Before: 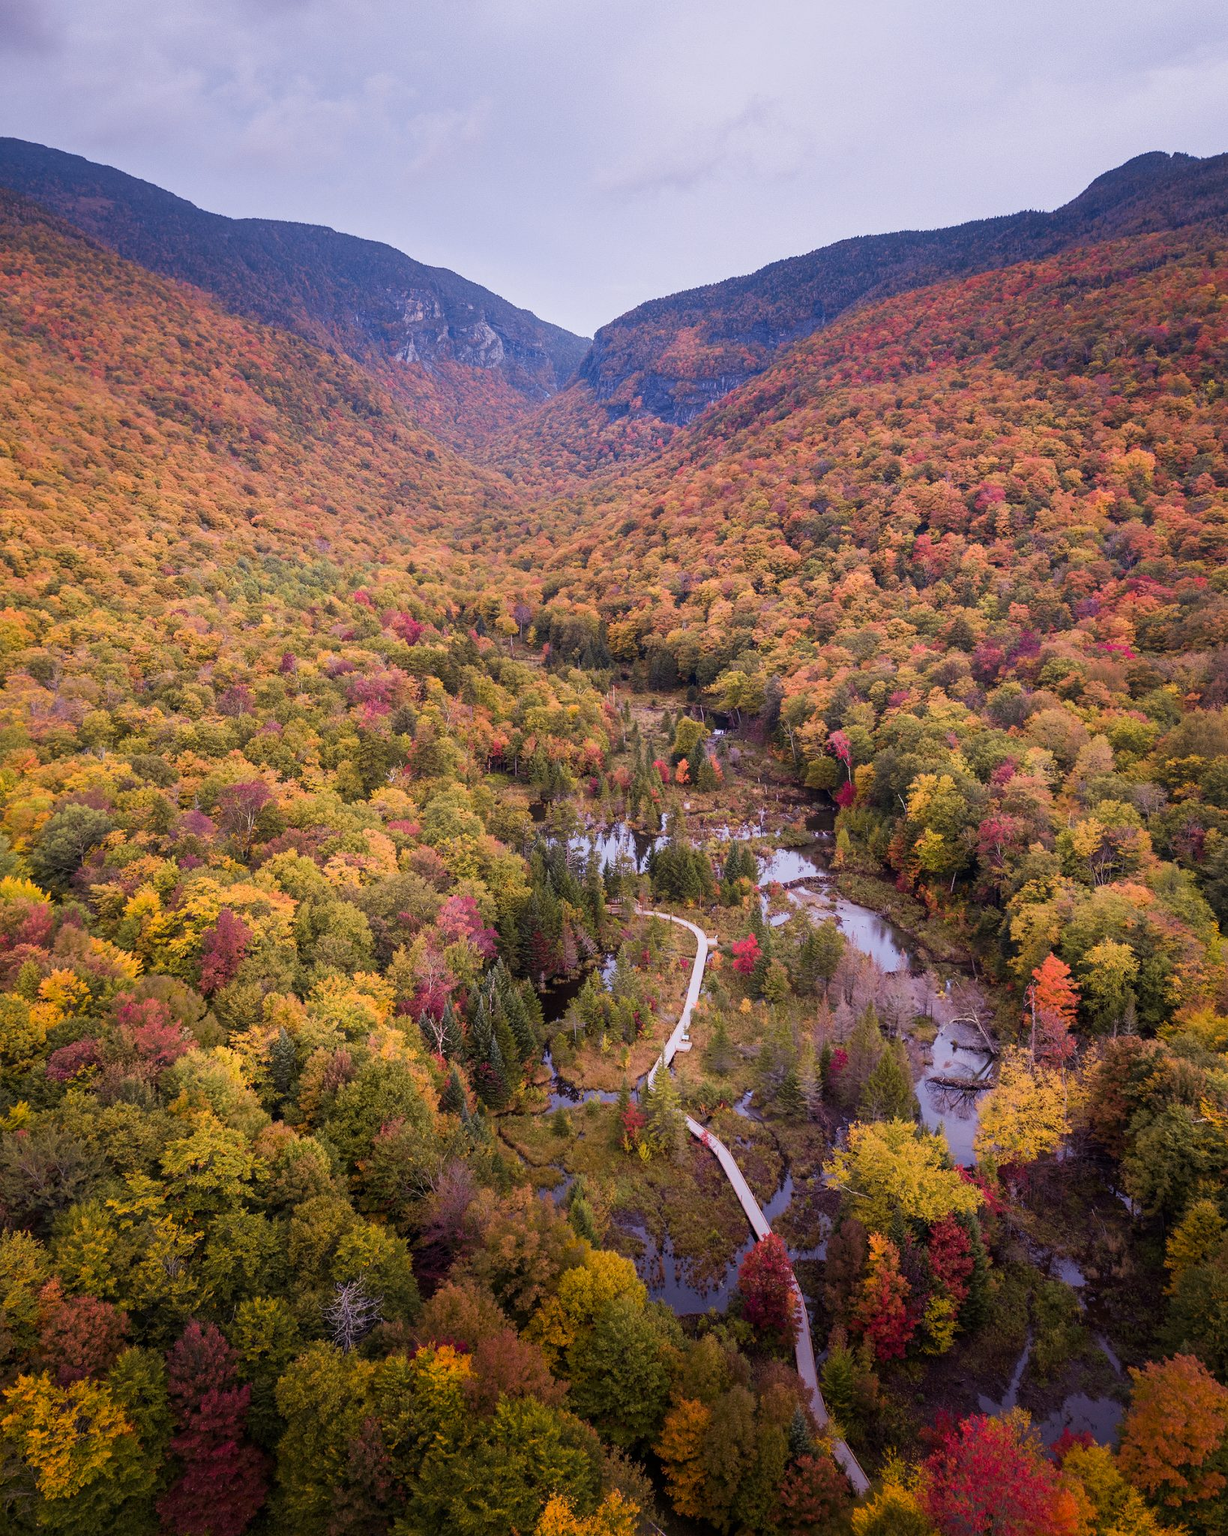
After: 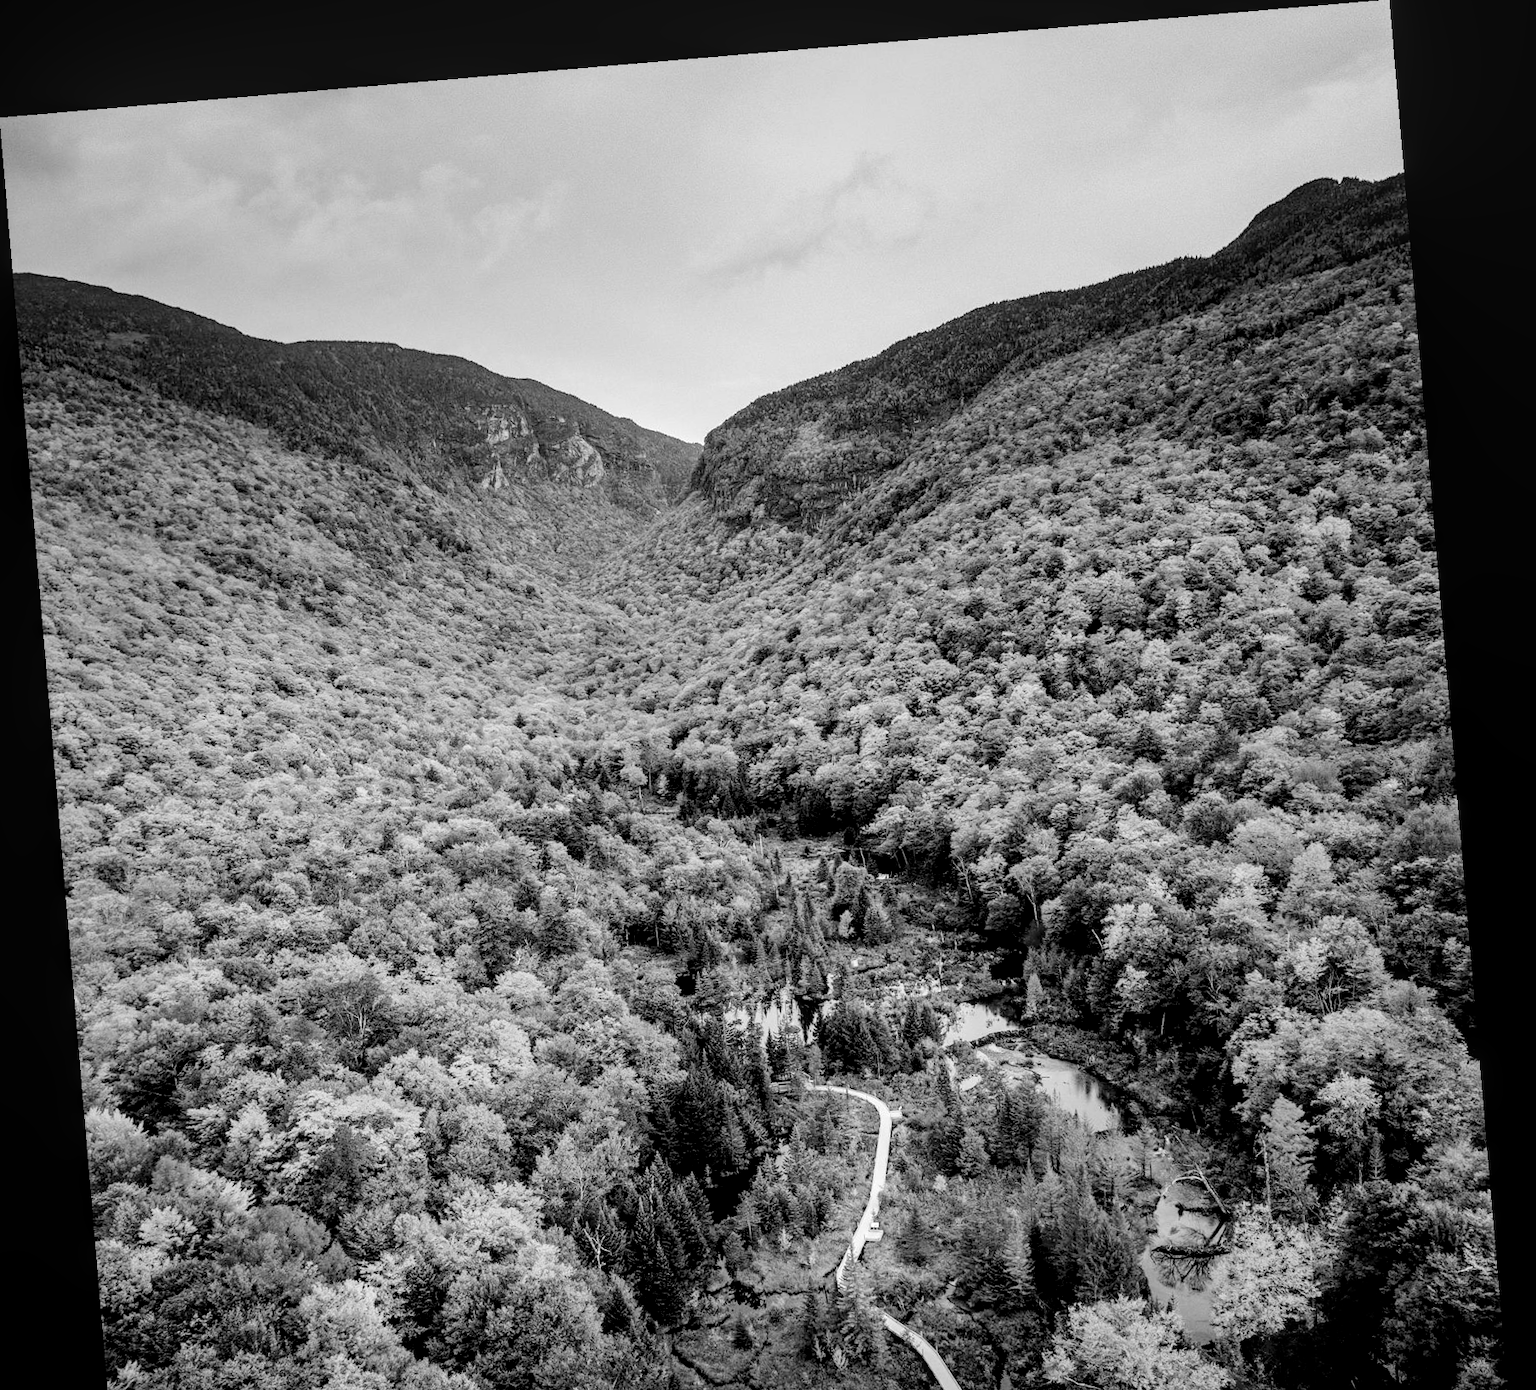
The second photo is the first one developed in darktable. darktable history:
crop: bottom 24.988%
monochrome: on, module defaults
rotate and perspective: rotation -4.86°, automatic cropping off
exposure: black level correction 0.031, exposure 0.304 EV, compensate highlight preservation false
haze removal: compatibility mode true, adaptive false
local contrast: on, module defaults
color balance rgb: perceptual saturation grading › global saturation 20%, global vibrance 20%
tone curve: curves: ch0 [(0, 0) (0.033, 0.016) (0.171, 0.127) (0.33, 0.331) (0.432, 0.475) (0.601, 0.665) (0.843, 0.876) (1, 1)]; ch1 [(0, 0) (0.339, 0.349) (0.445, 0.42) (0.476, 0.47) (0.501, 0.499) (0.516, 0.525) (0.548, 0.563) (0.584, 0.633) (0.728, 0.746) (1, 1)]; ch2 [(0, 0) (0.327, 0.324) (0.417, 0.44) (0.46, 0.453) (0.502, 0.498) (0.517, 0.524) (0.53, 0.554) (0.579, 0.599) (0.745, 0.704) (1, 1)], color space Lab, independent channels, preserve colors none
